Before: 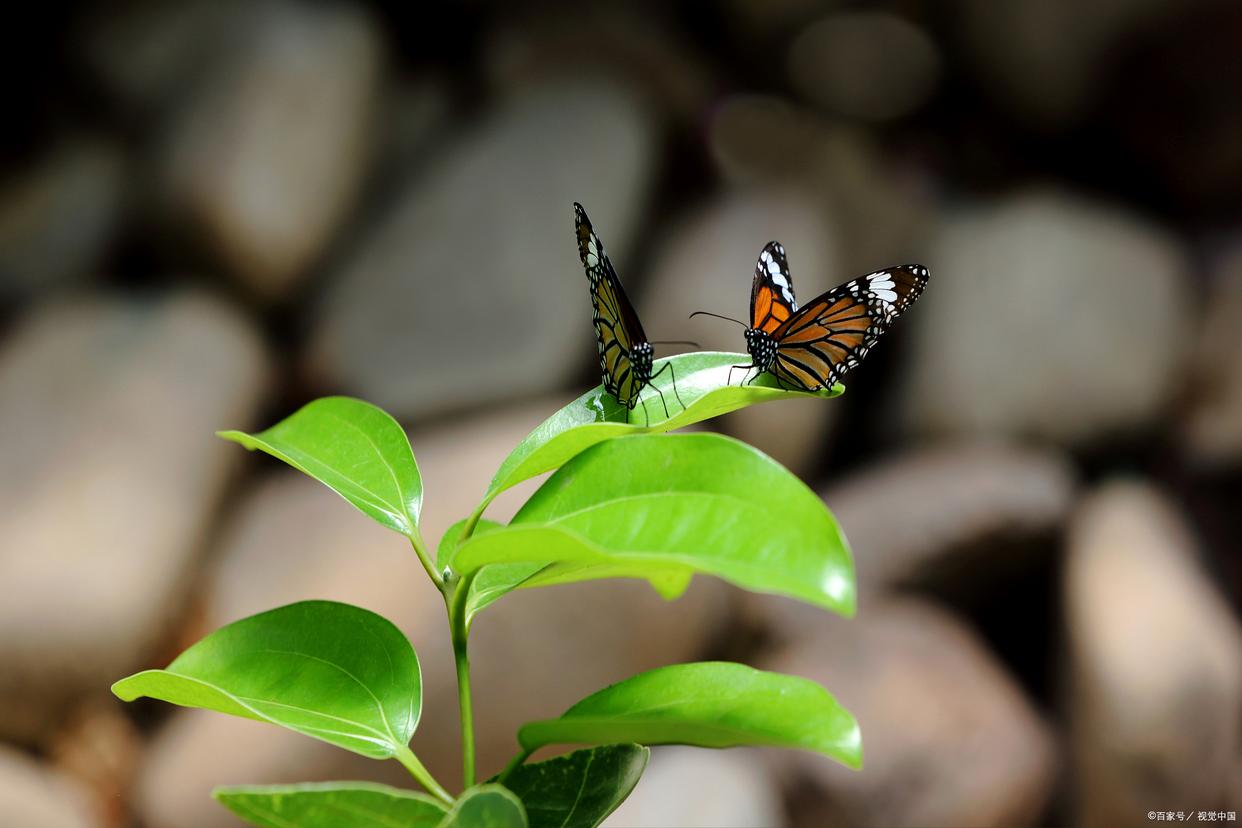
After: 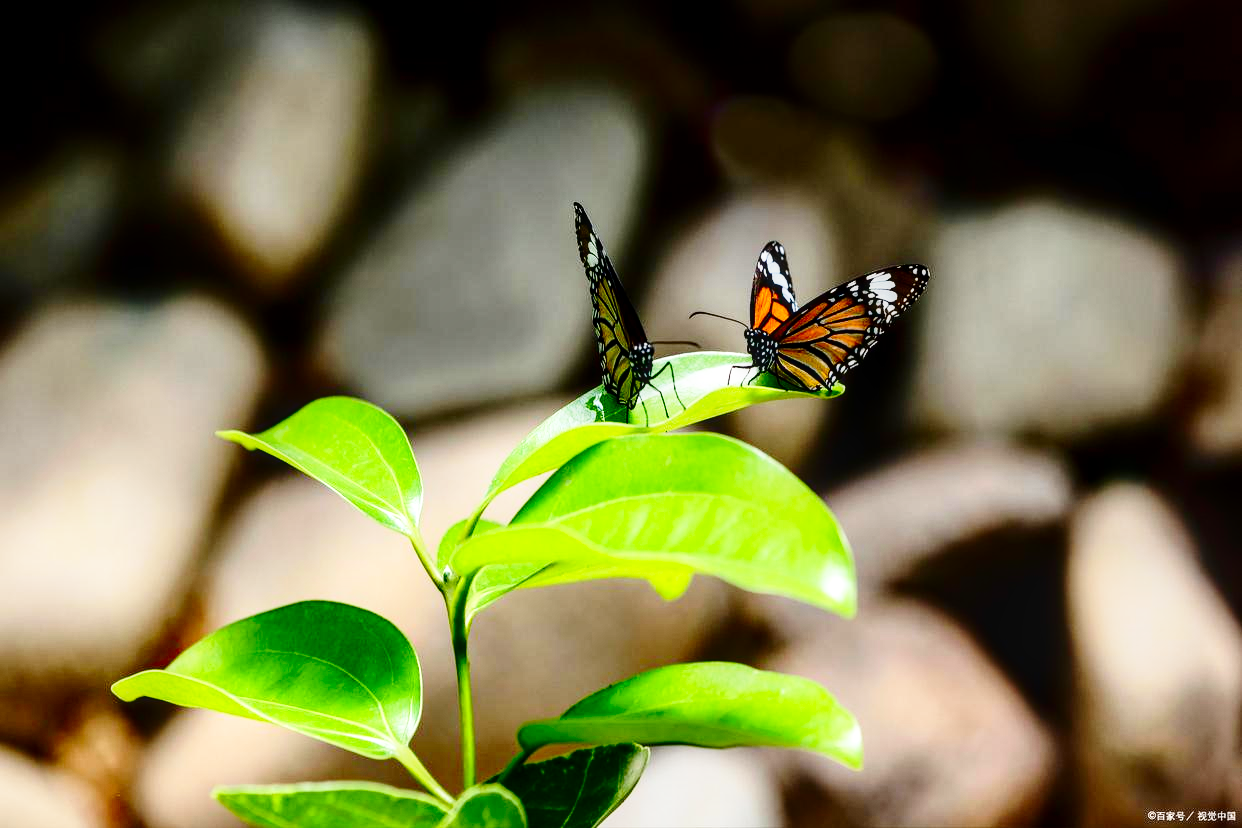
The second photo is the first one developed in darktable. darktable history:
tone equalizer: -8 EV 0.06 EV, smoothing diameter 25%, edges refinement/feathering 10, preserve details guided filter
base curve: curves: ch0 [(0, 0) (0.028, 0.03) (0.121, 0.232) (0.46, 0.748) (0.859, 0.968) (1, 1)], preserve colors none
local contrast: detail 130%
contrast brightness saturation: contrast 0.21, brightness -0.11, saturation 0.21
